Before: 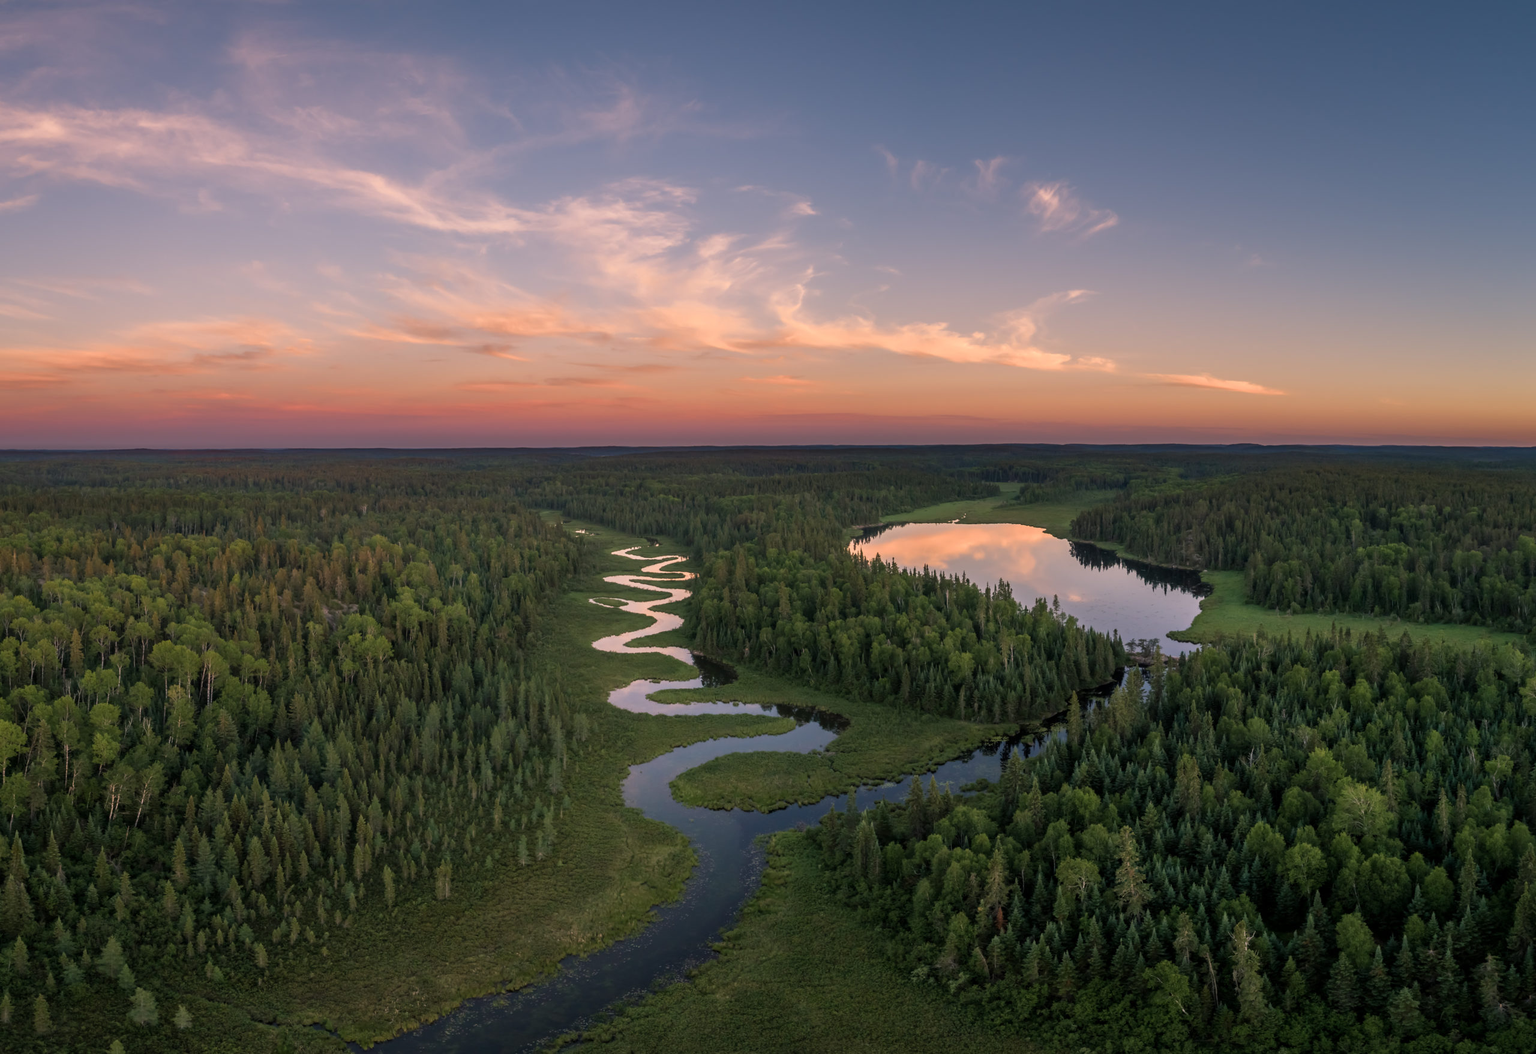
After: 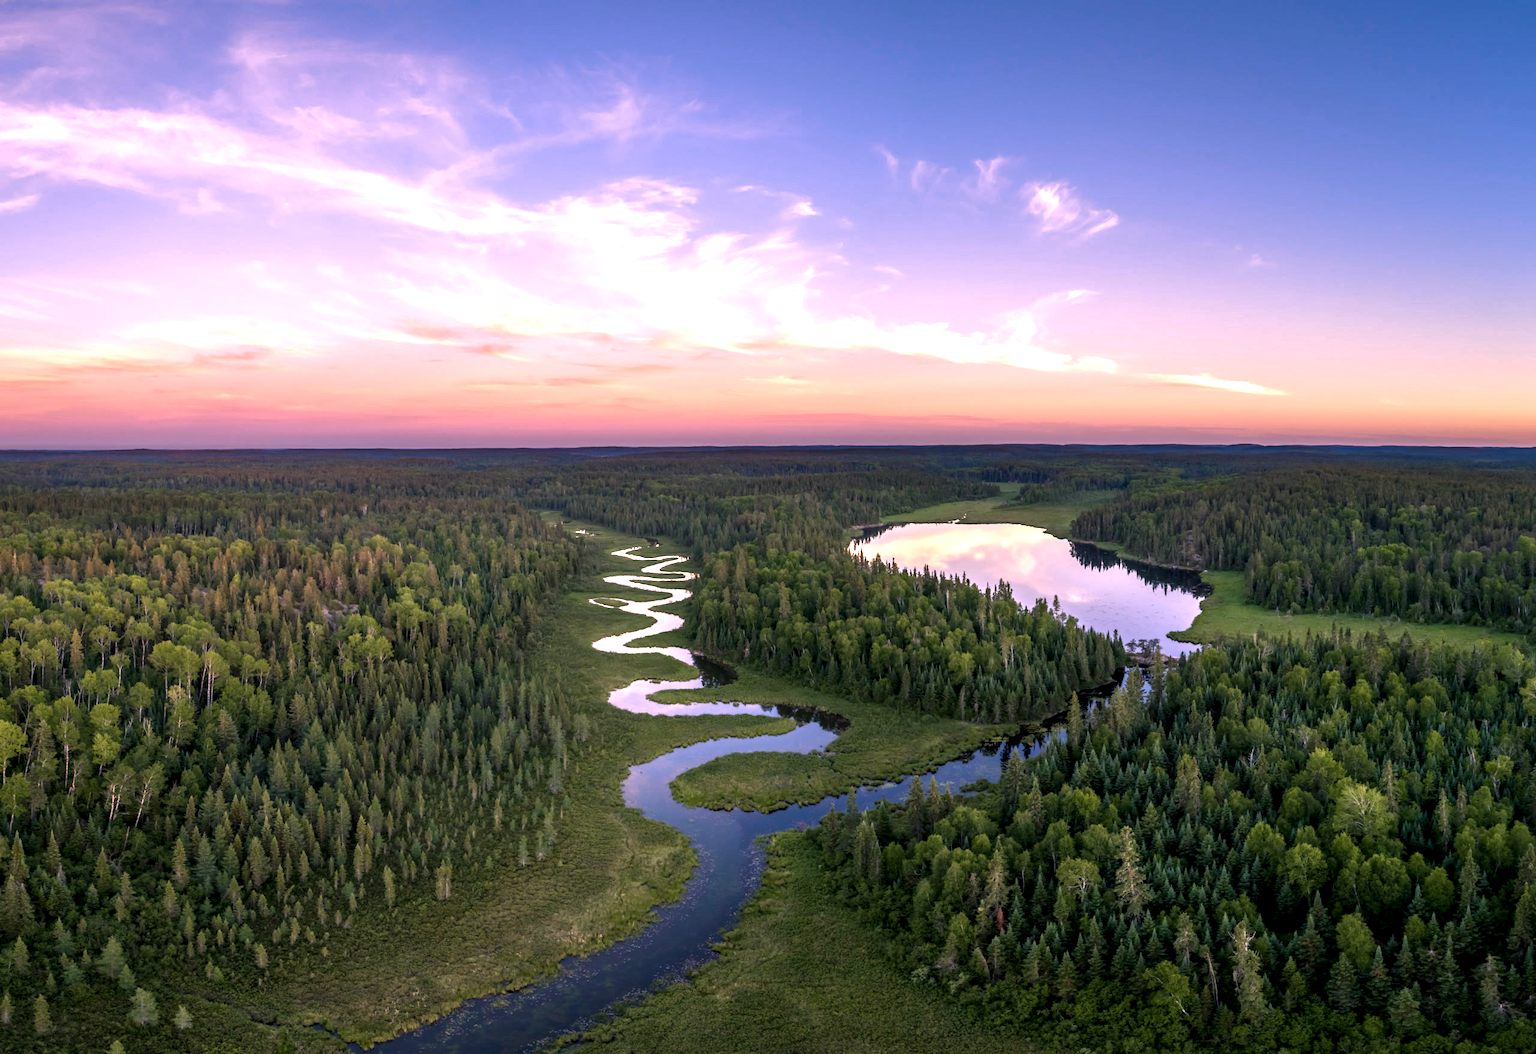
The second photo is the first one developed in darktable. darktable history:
white balance: red 1.042, blue 1.17
tone equalizer: on, module defaults
exposure: black level correction 0, exposure 0.6 EV, compensate highlight preservation false
local contrast: shadows 94%
color zones: curves: ch0 [(0.099, 0.624) (0.257, 0.596) (0.384, 0.376) (0.529, 0.492) (0.697, 0.564) (0.768, 0.532) (0.908, 0.644)]; ch1 [(0.112, 0.564) (0.254, 0.612) (0.432, 0.676) (0.592, 0.456) (0.743, 0.684) (0.888, 0.536)]; ch2 [(0.25, 0.5) (0.469, 0.36) (0.75, 0.5)]
